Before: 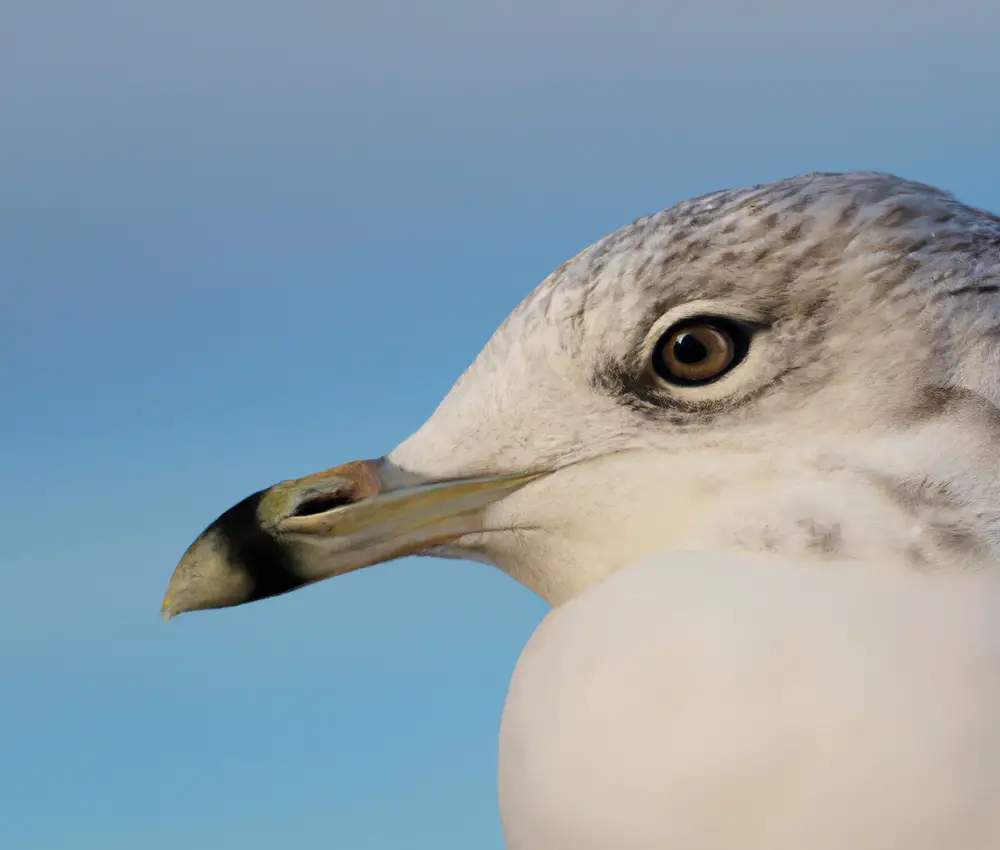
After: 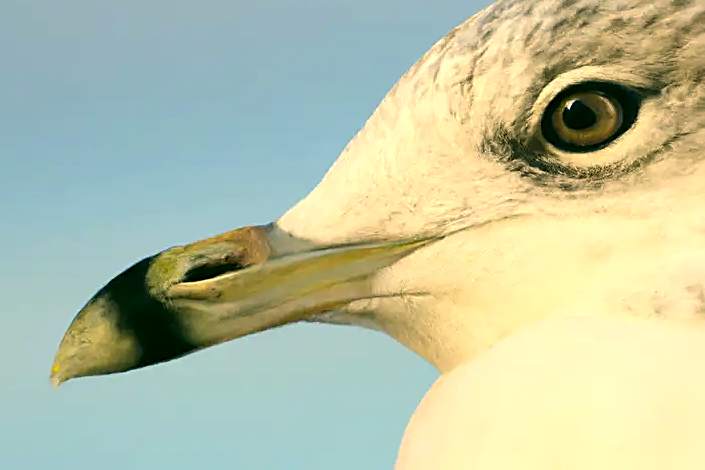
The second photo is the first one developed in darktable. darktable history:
sharpen: on, module defaults
crop: left 11.123%, top 27.61%, right 18.3%, bottom 17.034%
exposure: black level correction 0, exposure 0.7 EV, compensate exposure bias true, compensate highlight preservation false
color correction: highlights a* 5.3, highlights b* 24.26, shadows a* -15.58, shadows b* 4.02
